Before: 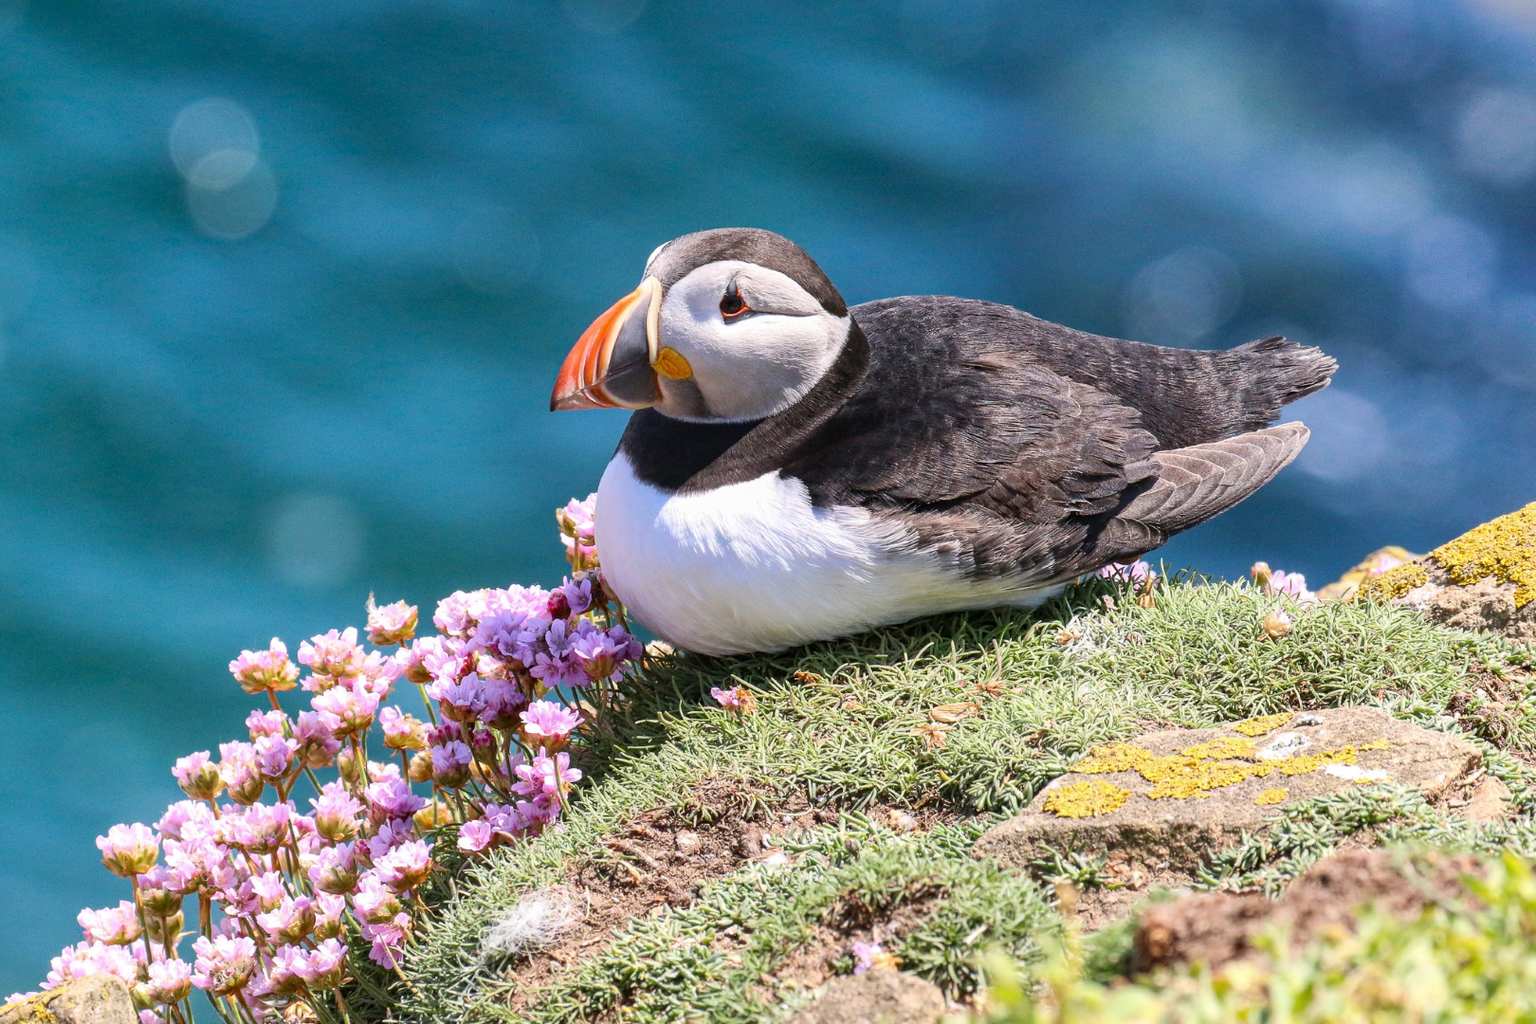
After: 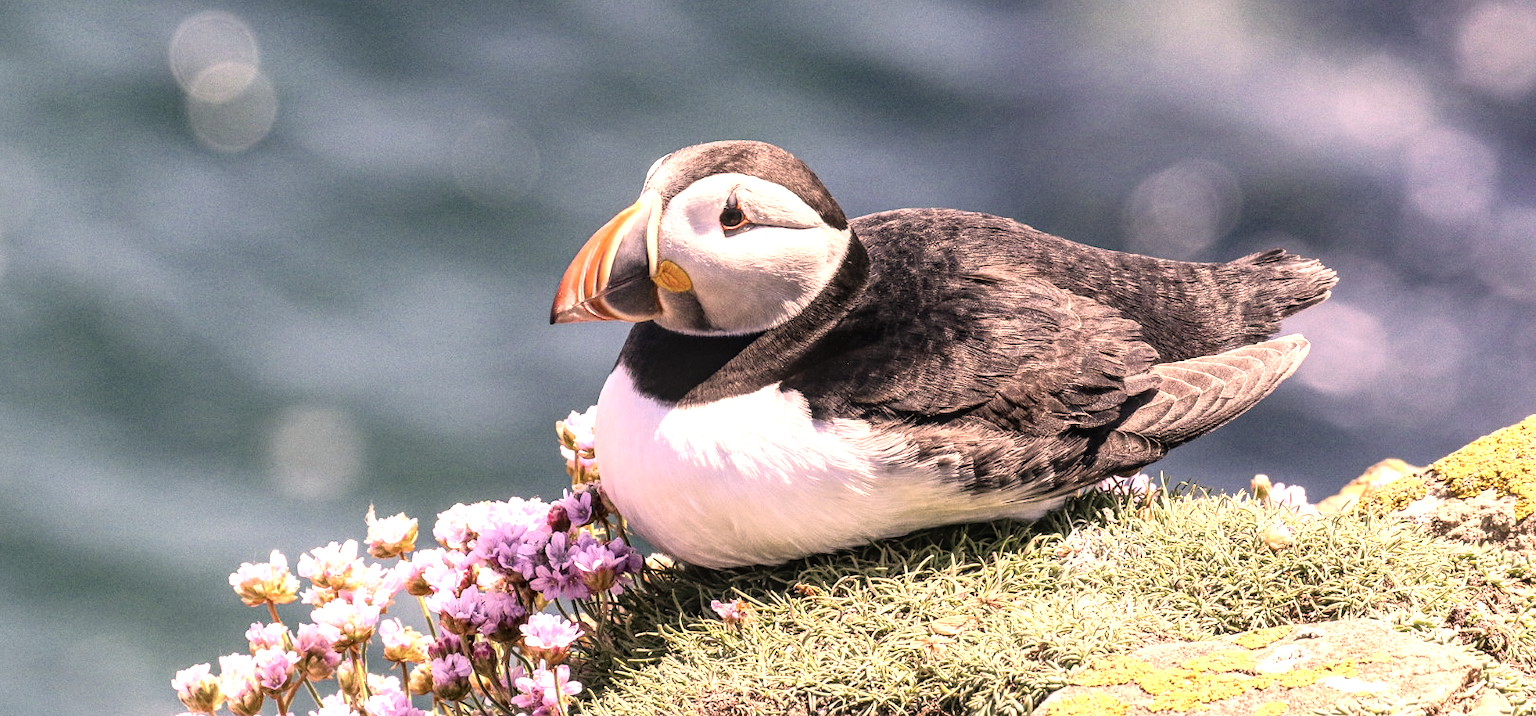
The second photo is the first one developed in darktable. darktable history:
local contrast: on, module defaults
color correction: highlights a* 17.73, highlights b* 18.55
crop and rotate: top 8.691%, bottom 21.251%
contrast brightness saturation: contrast 0.101, saturation -0.379
tone equalizer: -8 EV -0.756 EV, -7 EV -0.721 EV, -6 EV -0.573 EV, -5 EV -0.386 EV, -3 EV 0.393 EV, -2 EV 0.6 EV, -1 EV 0.675 EV, +0 EV 0.775 EV
